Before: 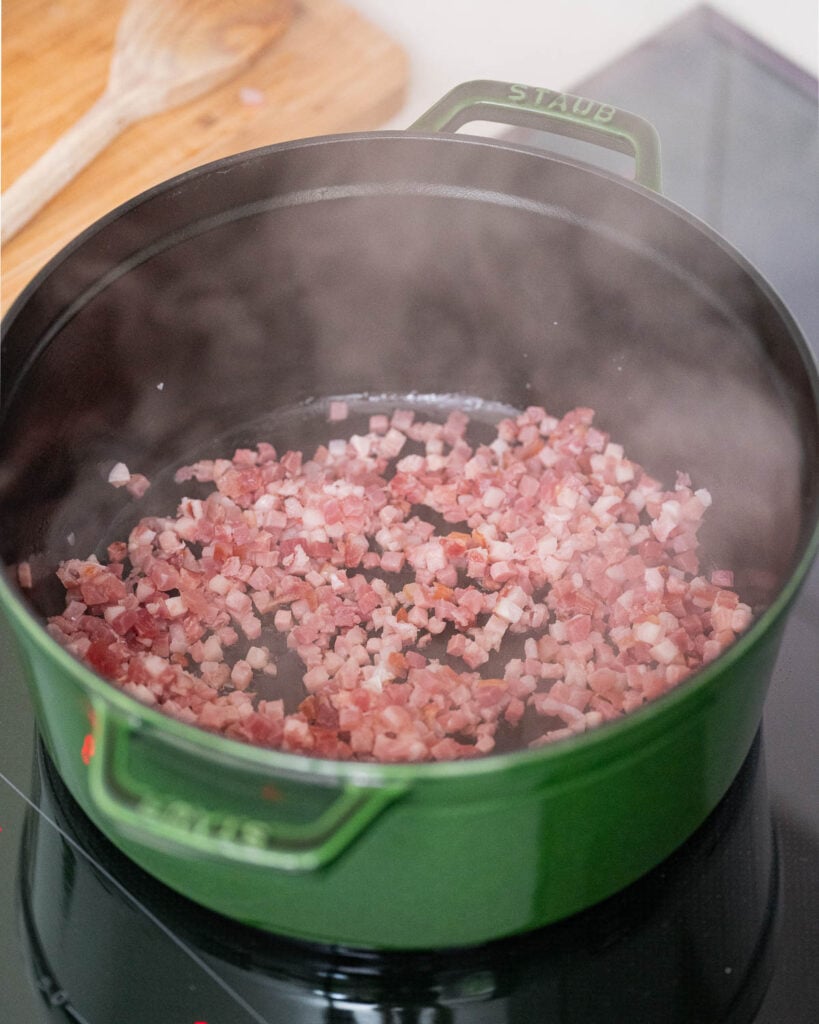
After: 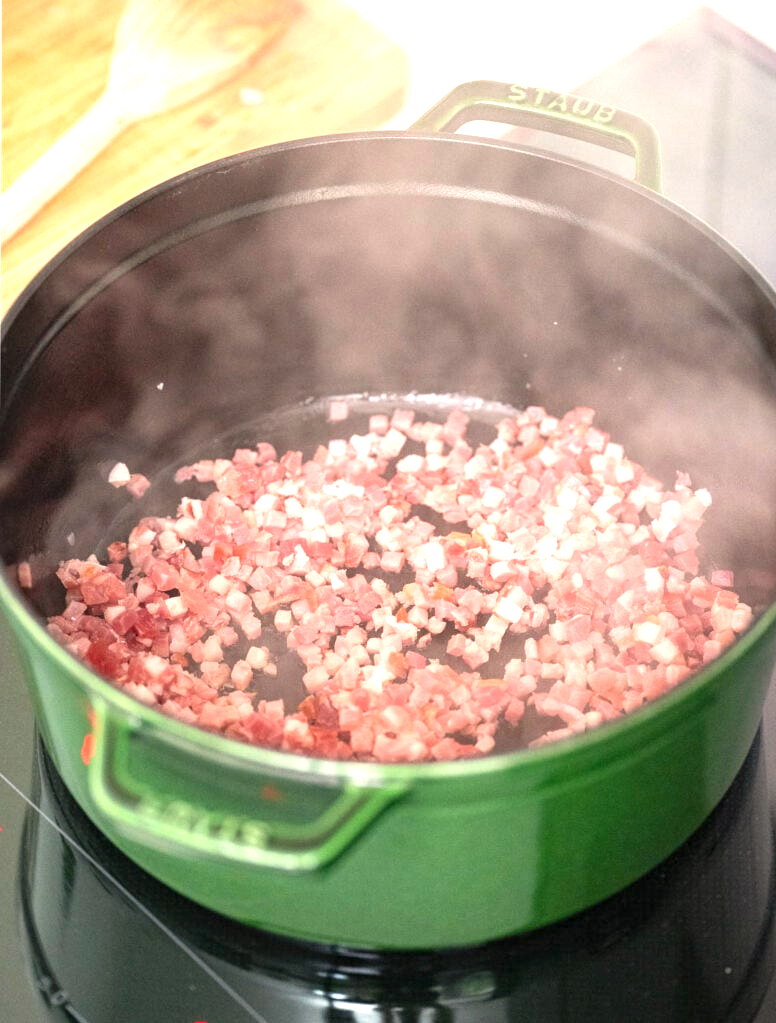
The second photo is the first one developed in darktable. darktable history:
crop and rotate: right 5.167%
exposure: exposure 1.089 EV, compensate highlight preservation false
white balance: red 1.045, blue 0.932
